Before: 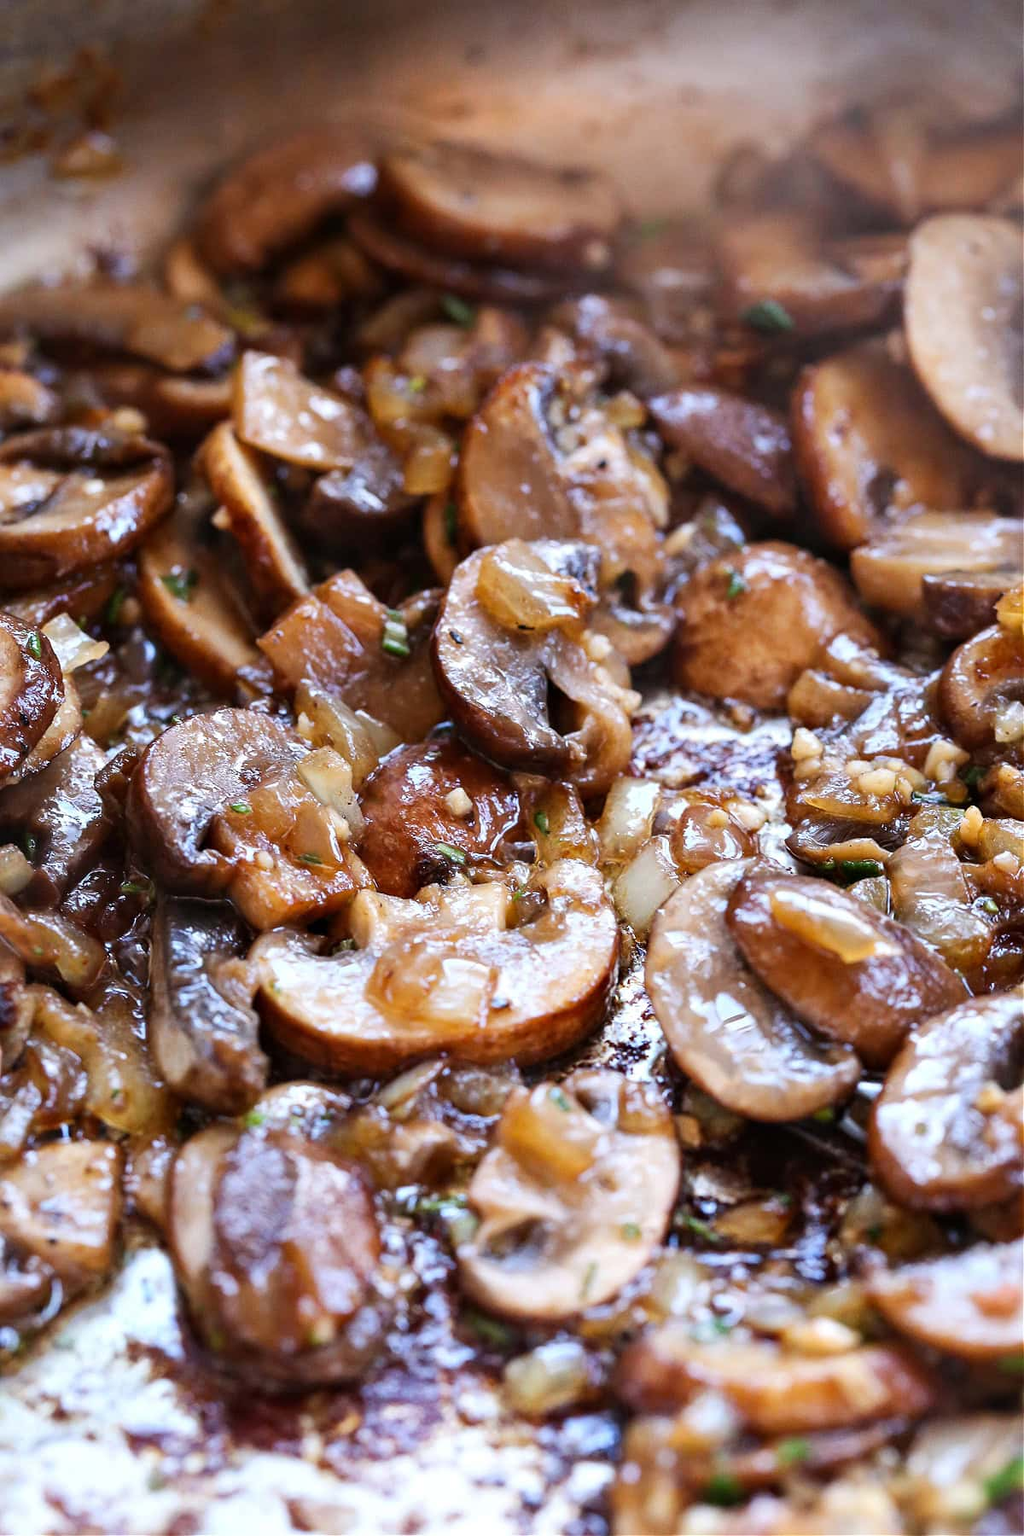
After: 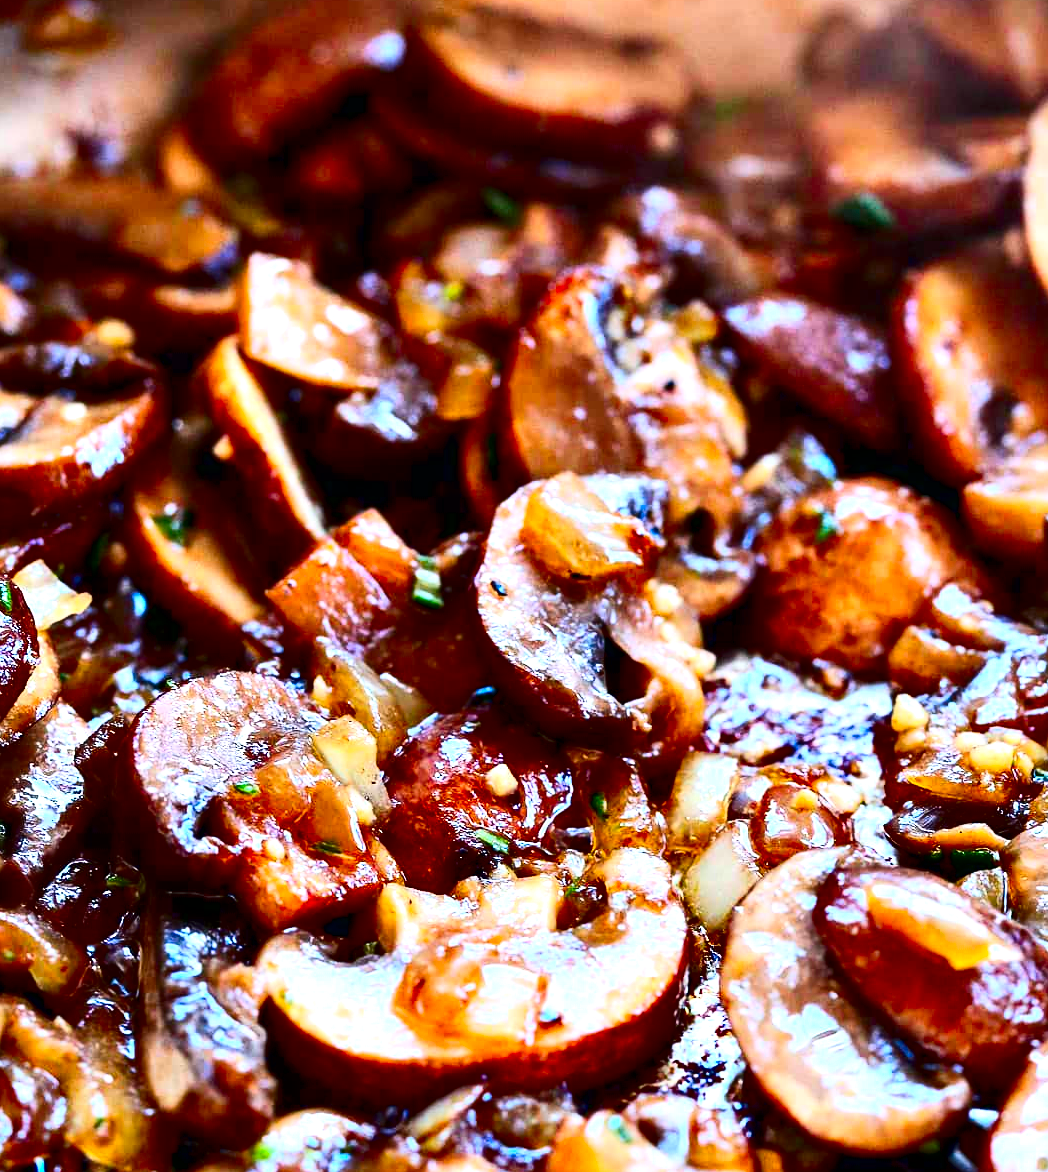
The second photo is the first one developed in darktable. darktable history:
exposure: compensate highlight preservation false
crop: left 3.018%, top 8.874%, right 9.61%, bottom 25.961%
contrast brightness saturation: contrast 0.264, brightness 0.017, saturation 0.856
contrast equalizer: y [[0.6 ×6], [0.55 ×6], [0 ×6], [0 ×6], [0 ×6]]
